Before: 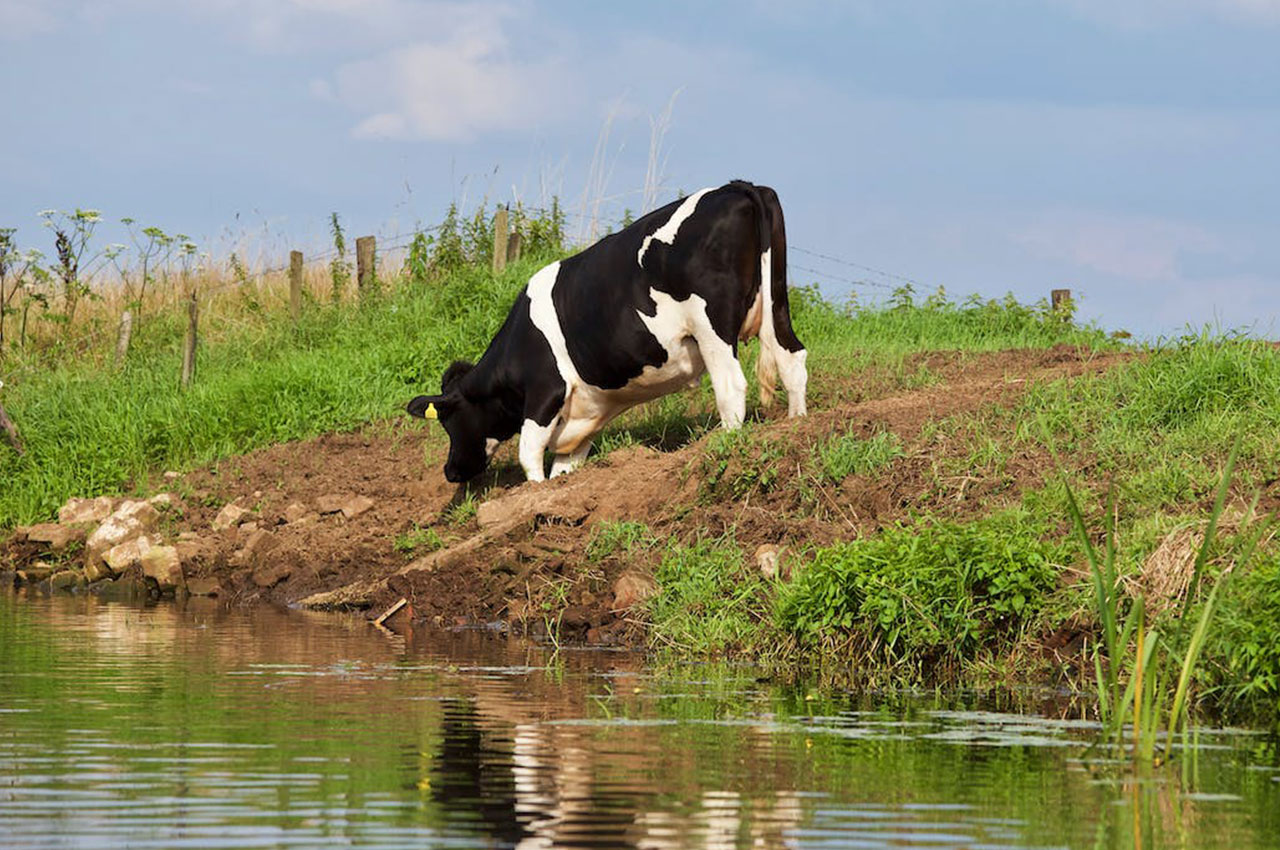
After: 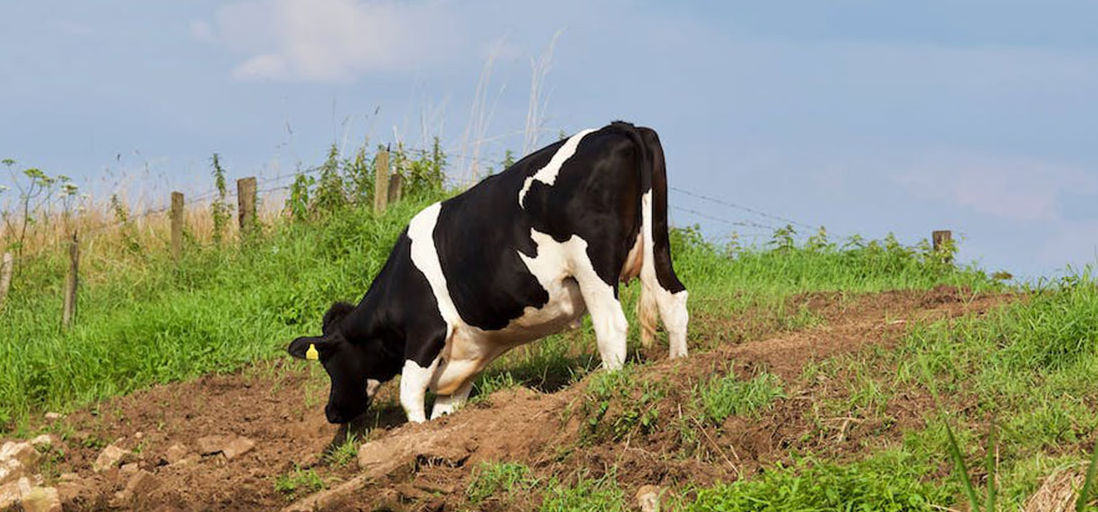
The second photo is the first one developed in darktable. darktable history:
crop and rotate: left 9.311%, top 7.151%, right 4.837%, bottom 32.596%
